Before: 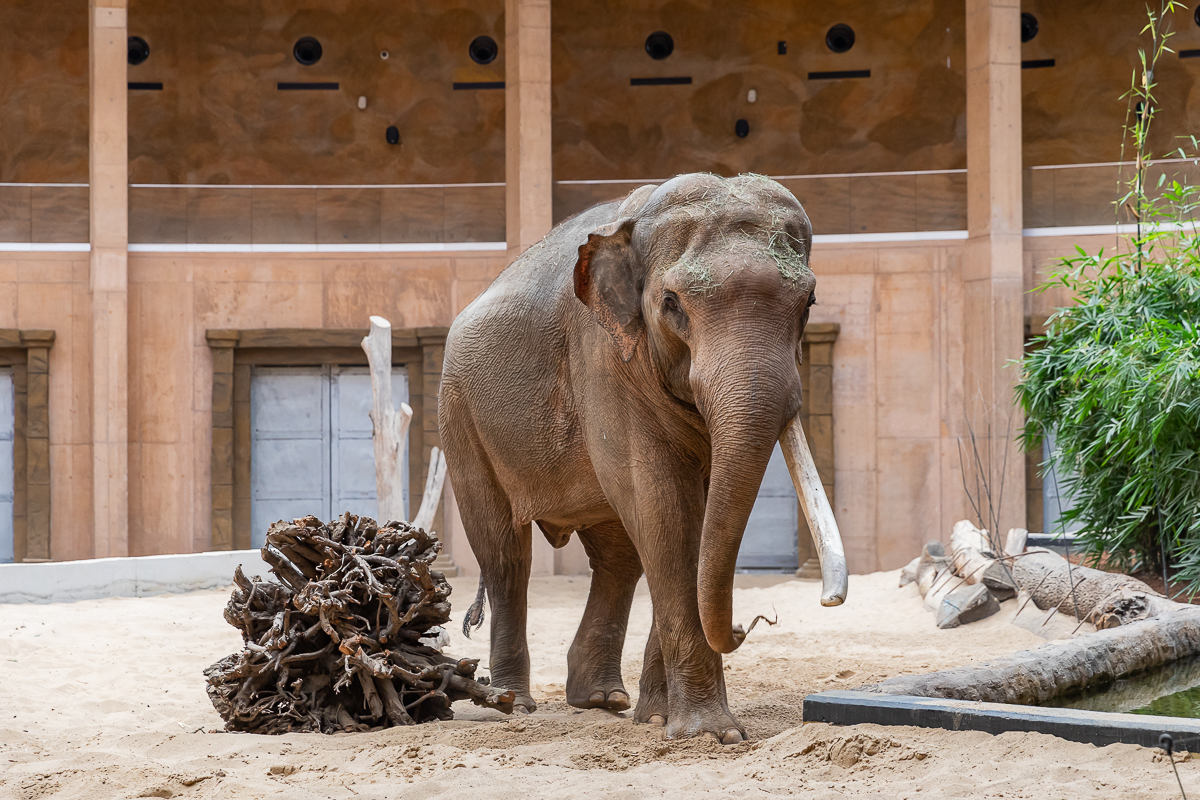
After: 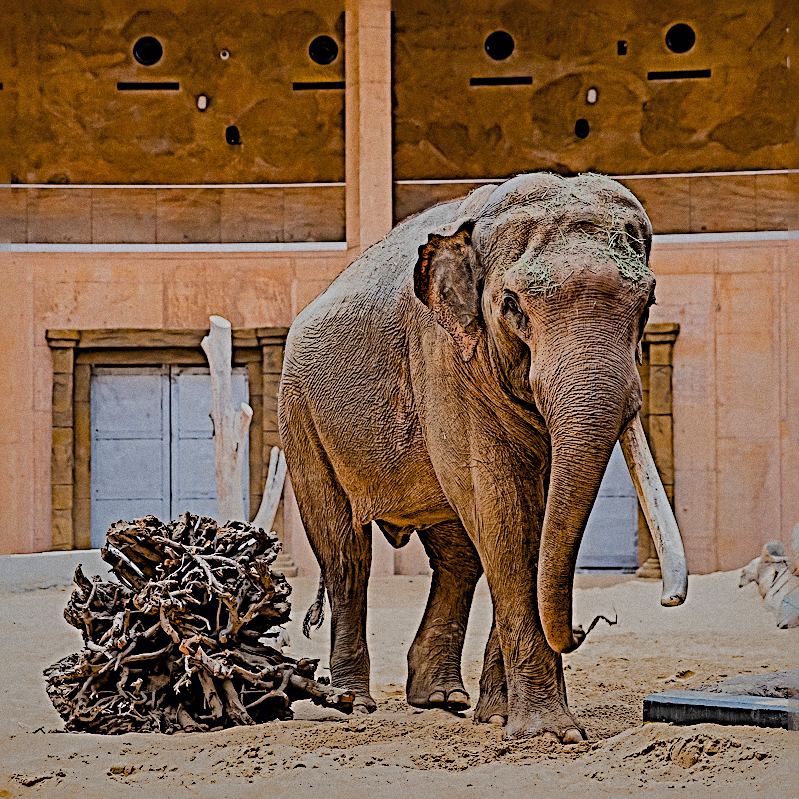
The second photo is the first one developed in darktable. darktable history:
exposure: exposure 0.128 EV, compensate highlight preservation false
crop and rotate: left 13.342%, right 19.991%
filmic rgb: black relative exposure -6.15 EV, white relative exposure 6.96 EV, hardness 2.23, color science v6 (2022)
grain: coarseness 0.47 ISO
sharpen: radius 4.001, amount 2
color balance rgb: perceptual saturation grading › global saturation 45%, perceptual saturation grading › highlights -25%, perceptual saturation grading › shadows 50%, perceptual brilliance grading › global brilliance 3%, global vibrance 3%
shadows and highlights: shadows 38.43, highlights -74.54
